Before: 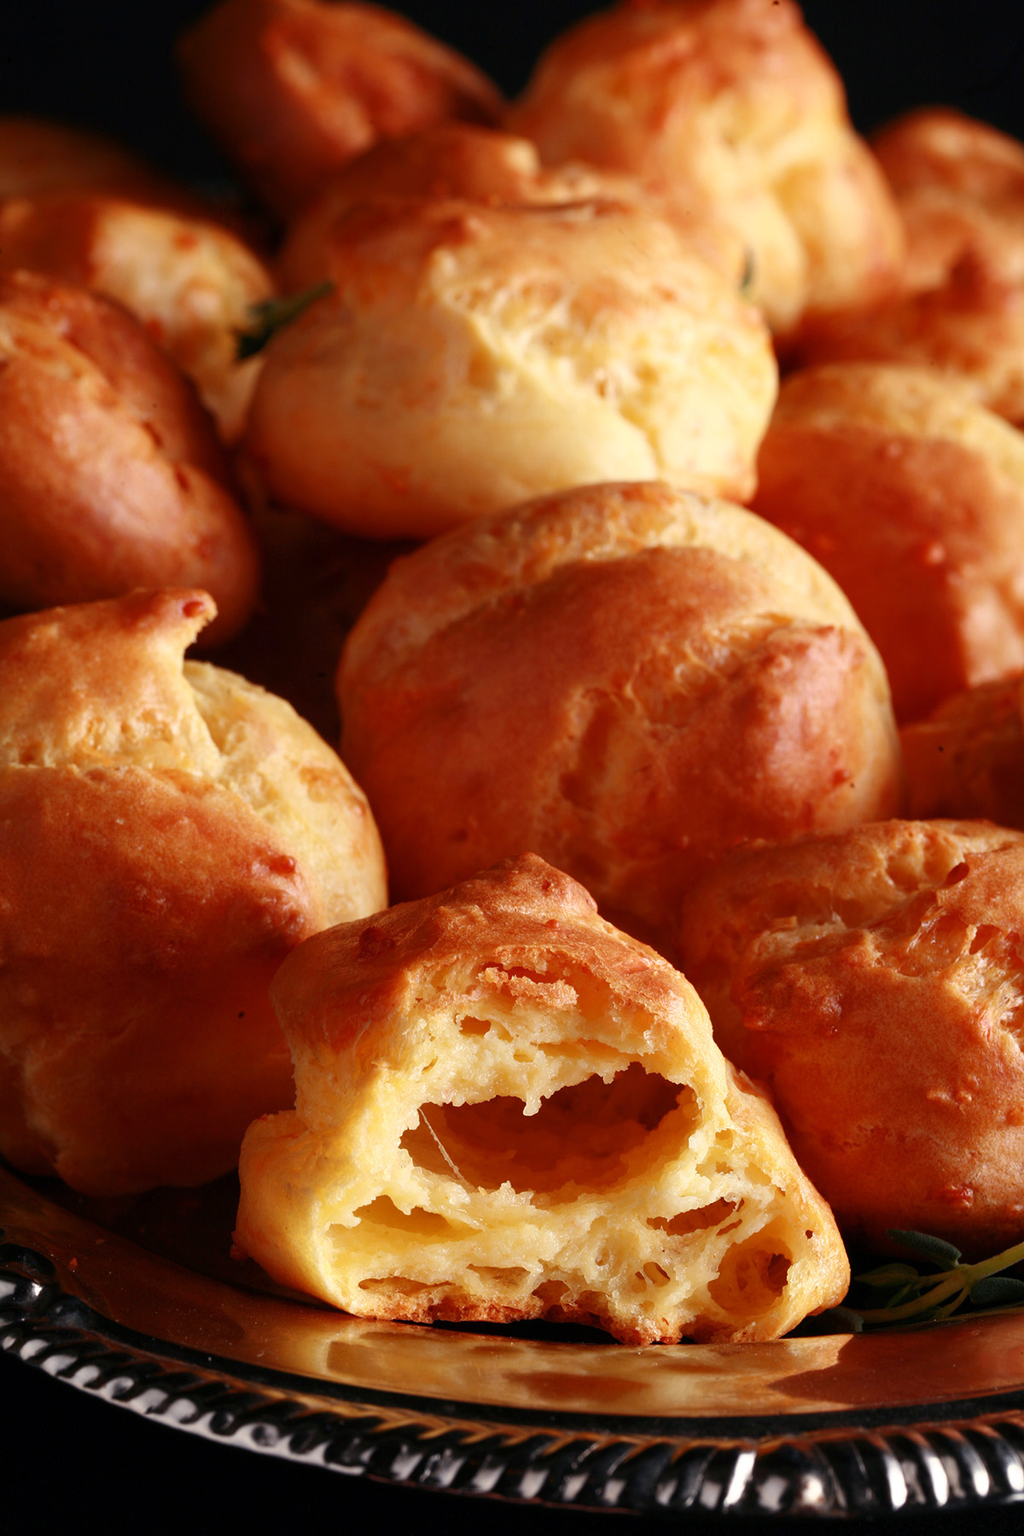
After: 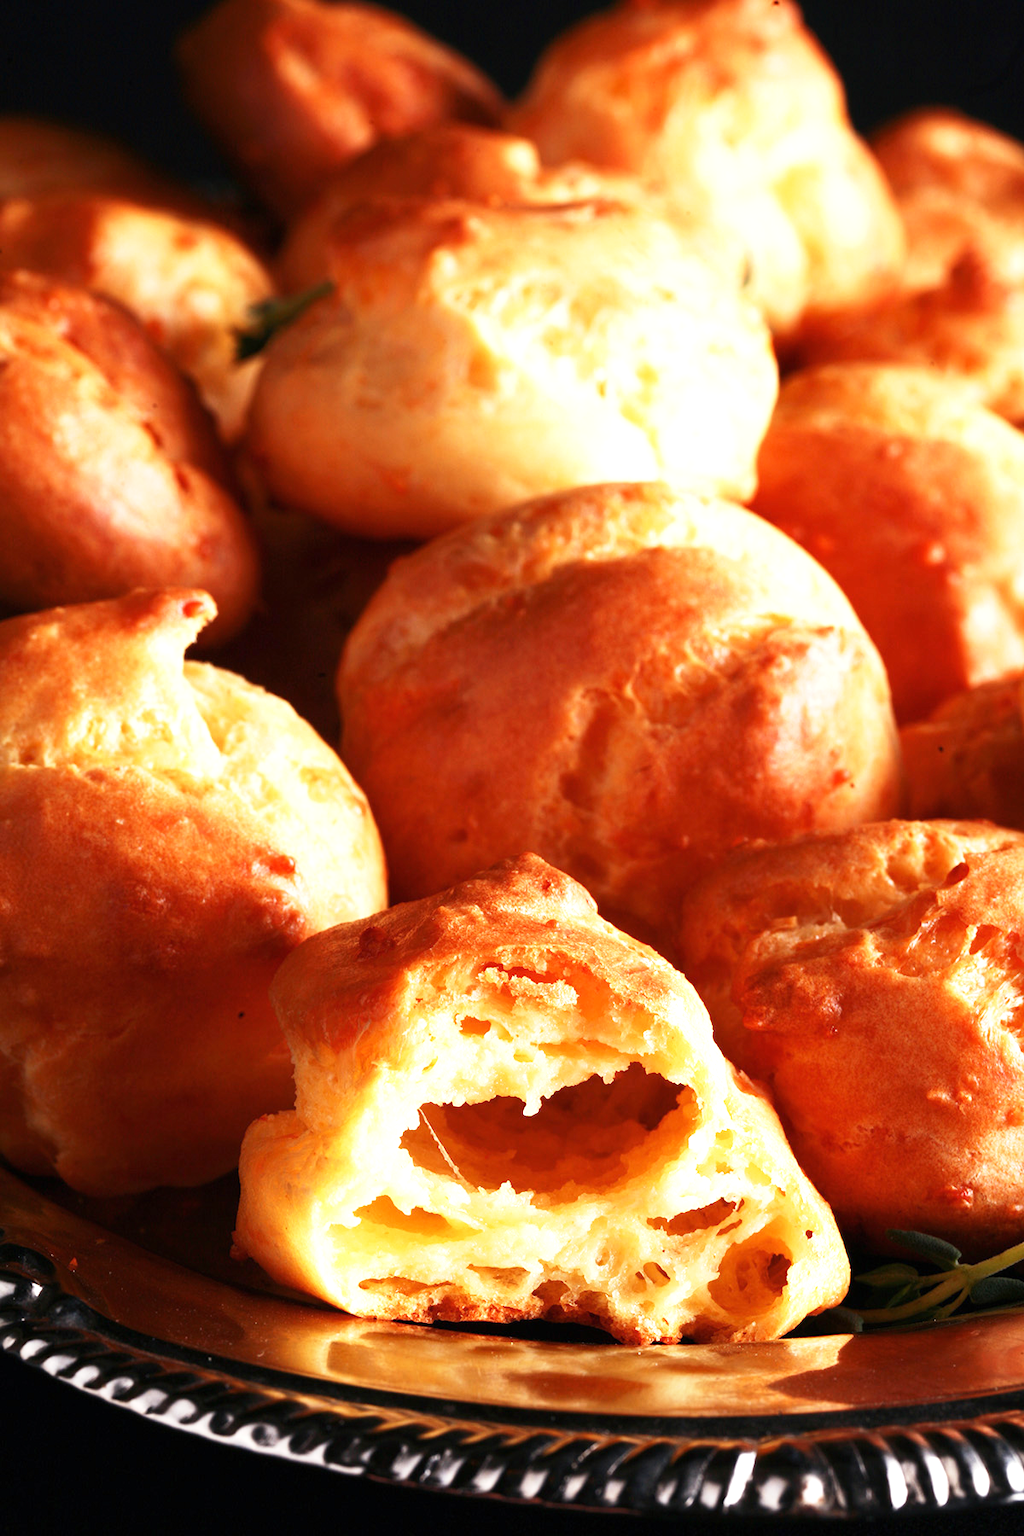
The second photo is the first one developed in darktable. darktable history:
base curve: curves: ch0 [(0, 0) (0.579, 0.807) (1, 1)], preserve colors none
exposure: black level correction 0, exposure 0.499 EV, compensate highlight preservation false
tone equalizer: -8 EV -0.45 EV, -7 EV -0.396 EV, -6 EV -0.334 EV, -5 EV -0.239 EV, -3 EV 0.191 EV, -2 EV 0.326 EV, -1 EV 0.395 EV, +0 EV 0.413 EV, edges refinement/feathering 500, mask exposure compensation -1.57 EV, preserve details no
tone curve: curves: ch0 [(0, 0) (0.915, 0.89) (1, 1)], color space Lab, linked channels, preserve colors none
